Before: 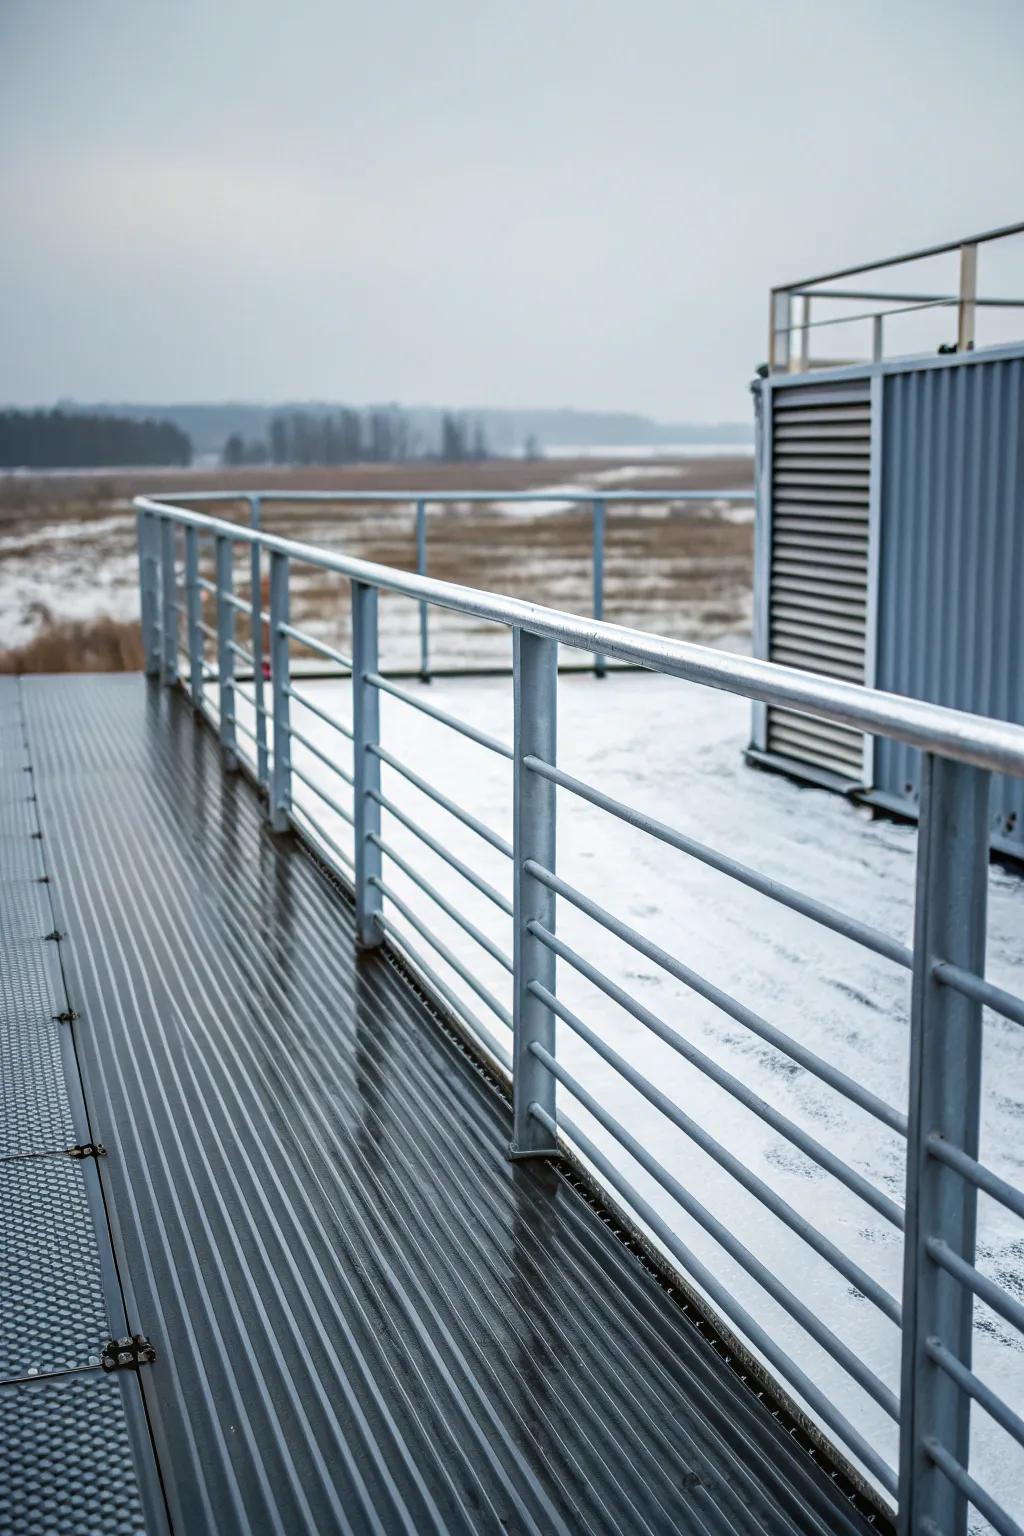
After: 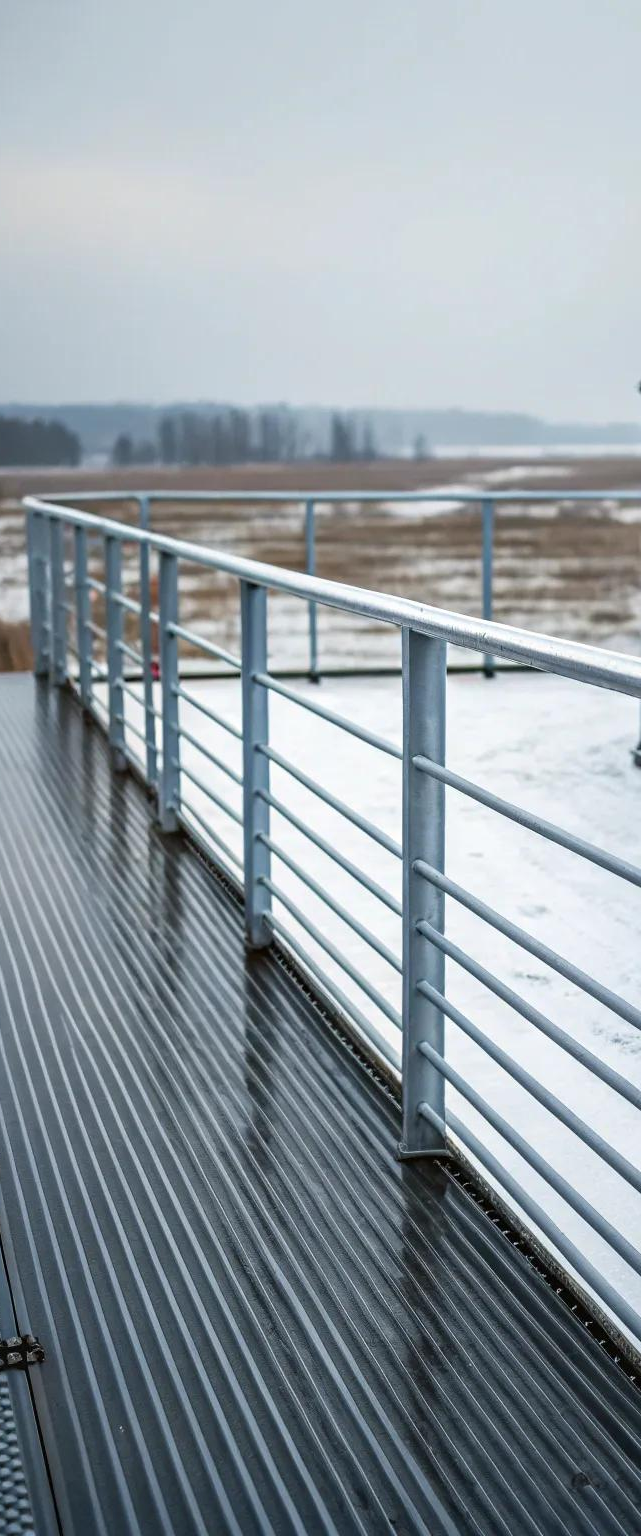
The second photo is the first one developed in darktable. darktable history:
crop: left 10.841%, right 26.535%
